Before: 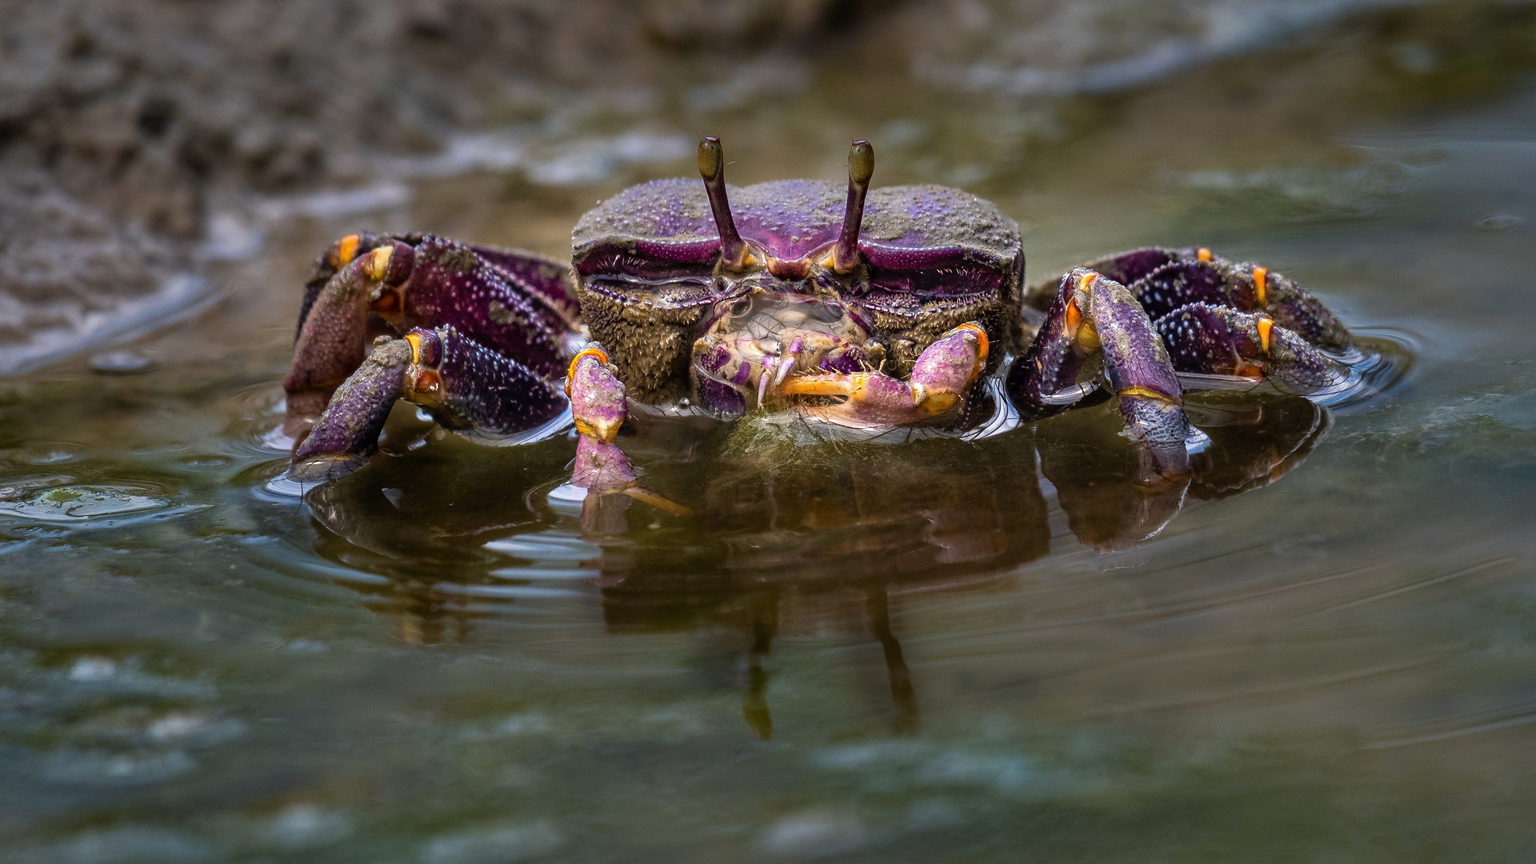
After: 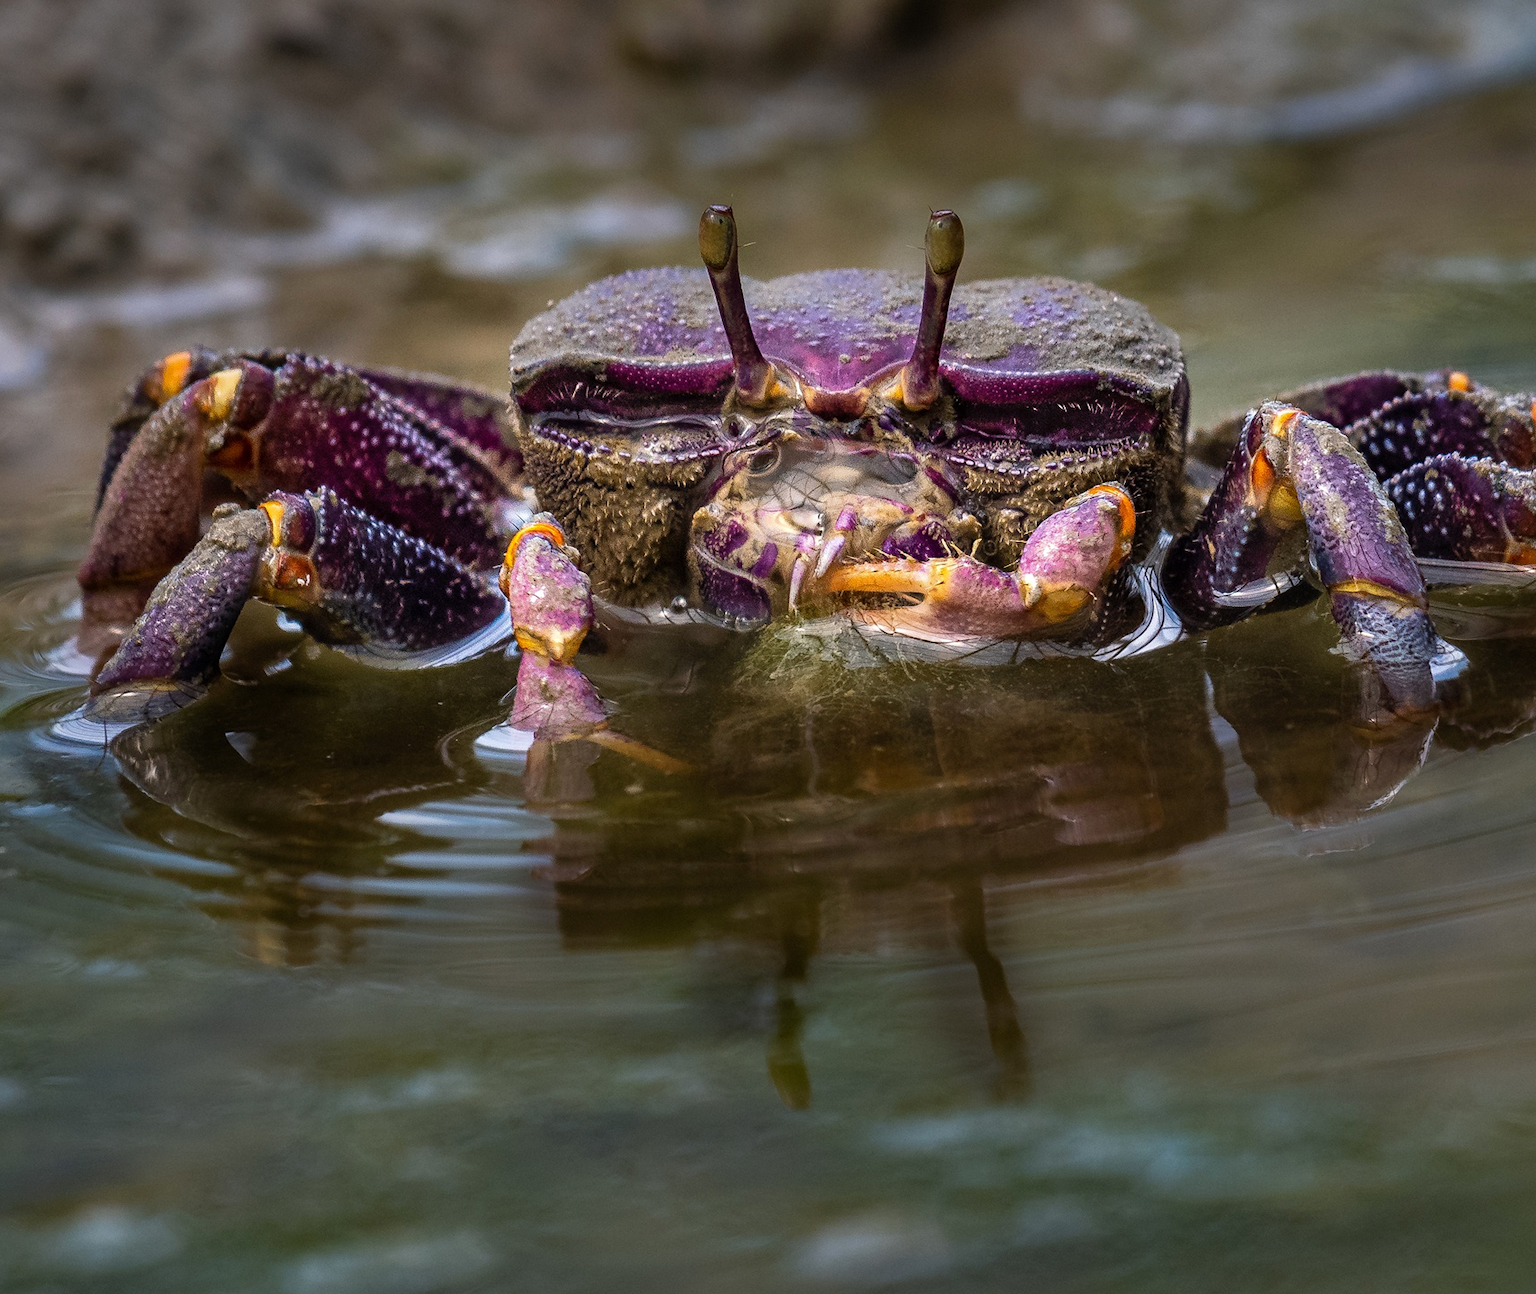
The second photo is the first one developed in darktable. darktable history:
crop and rotate: left 15.106%, right 18.178%
